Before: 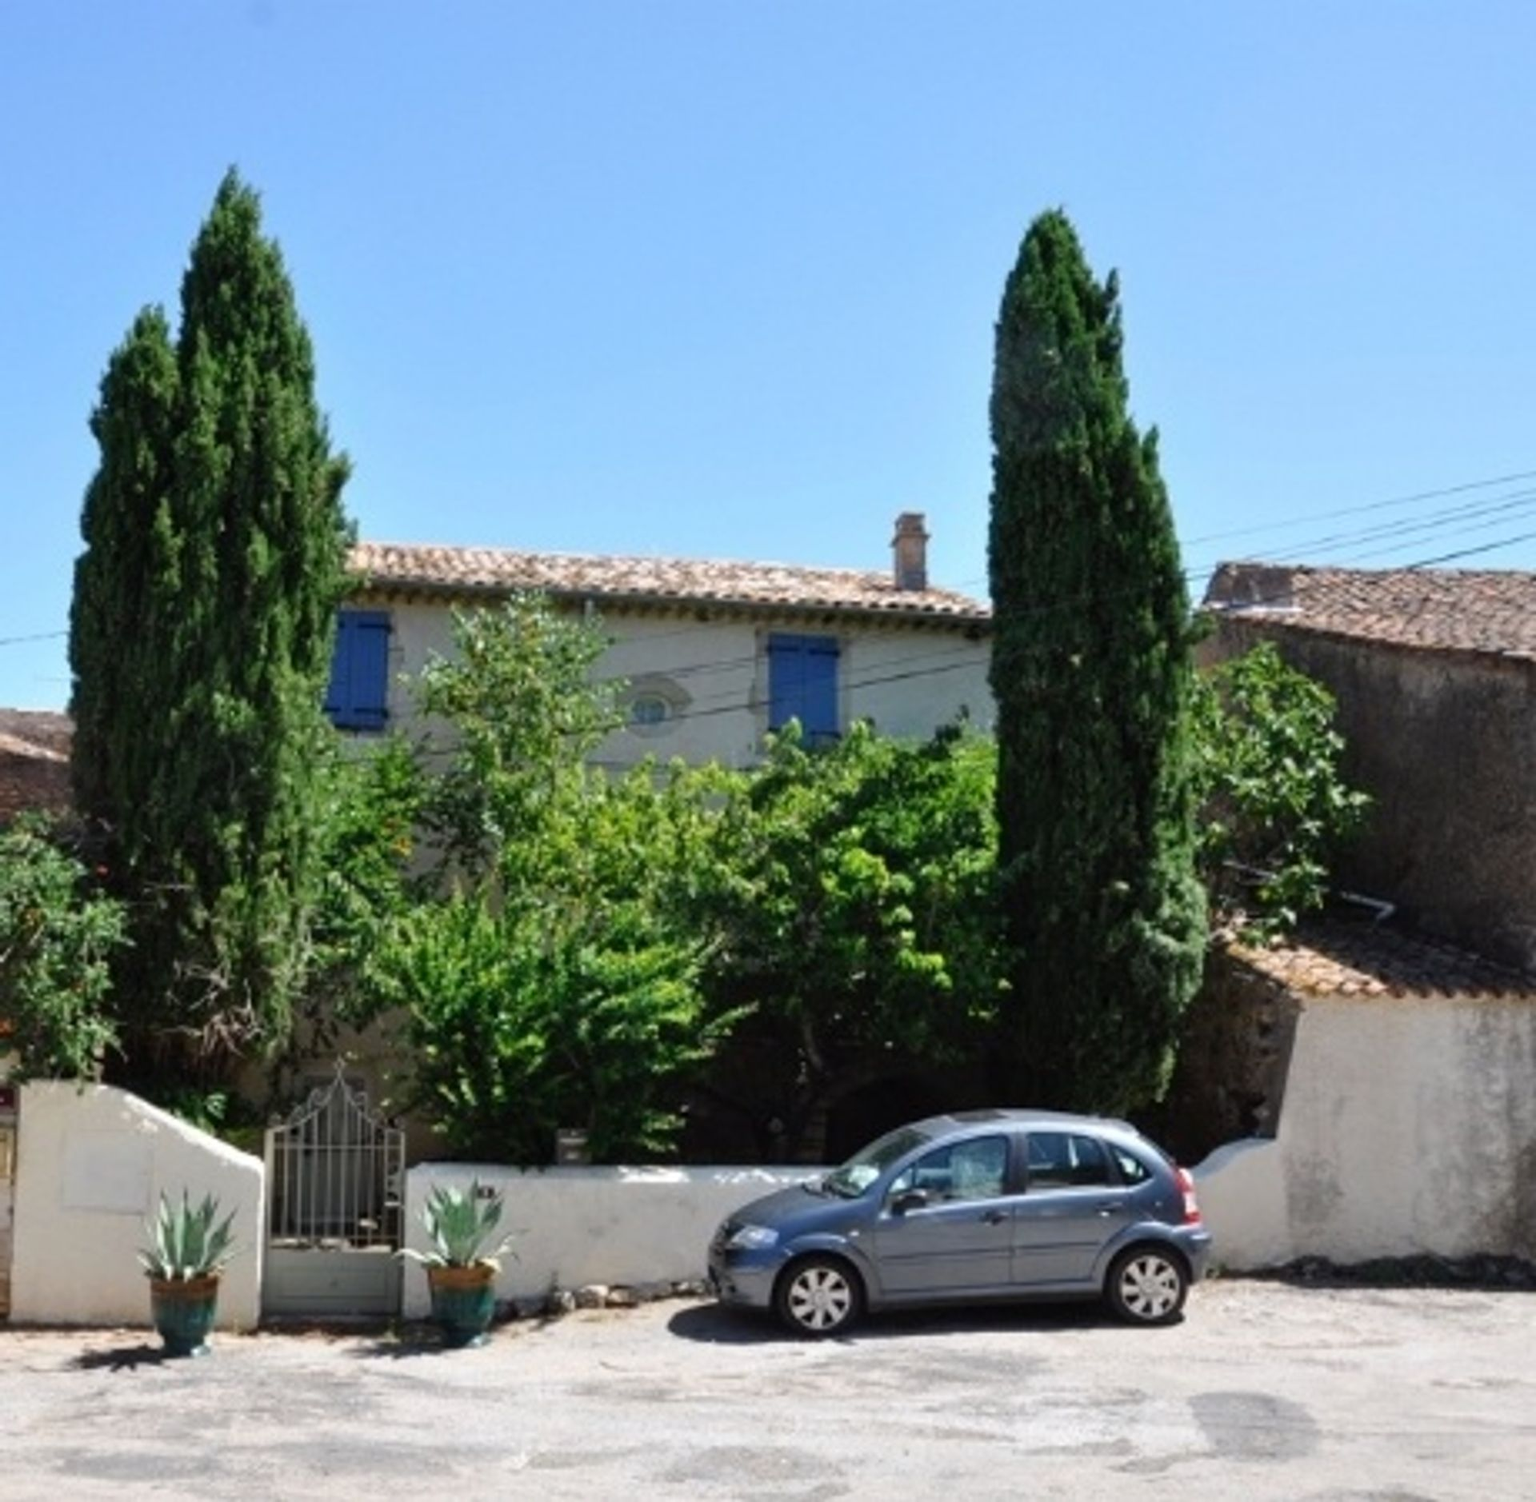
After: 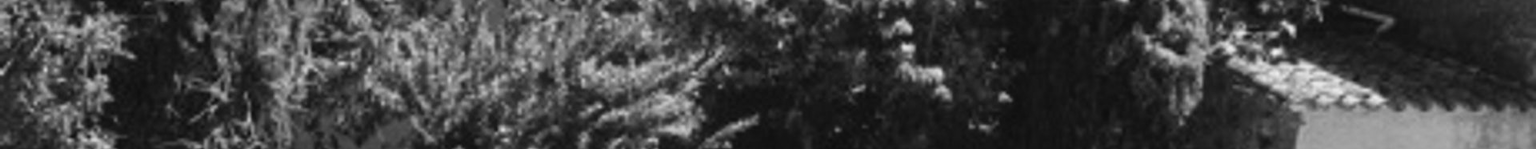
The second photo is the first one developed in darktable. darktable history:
crop and rotate: top 59.084%, bottom 30.916%
monochrome: on, module defaults
color balance: lift [1.003, 0.993, 1.001, 1.007], gamma [1.018, 1.072, 0.959, 0.928], gain [0.974, 0.873, 1.031, 1.127]
